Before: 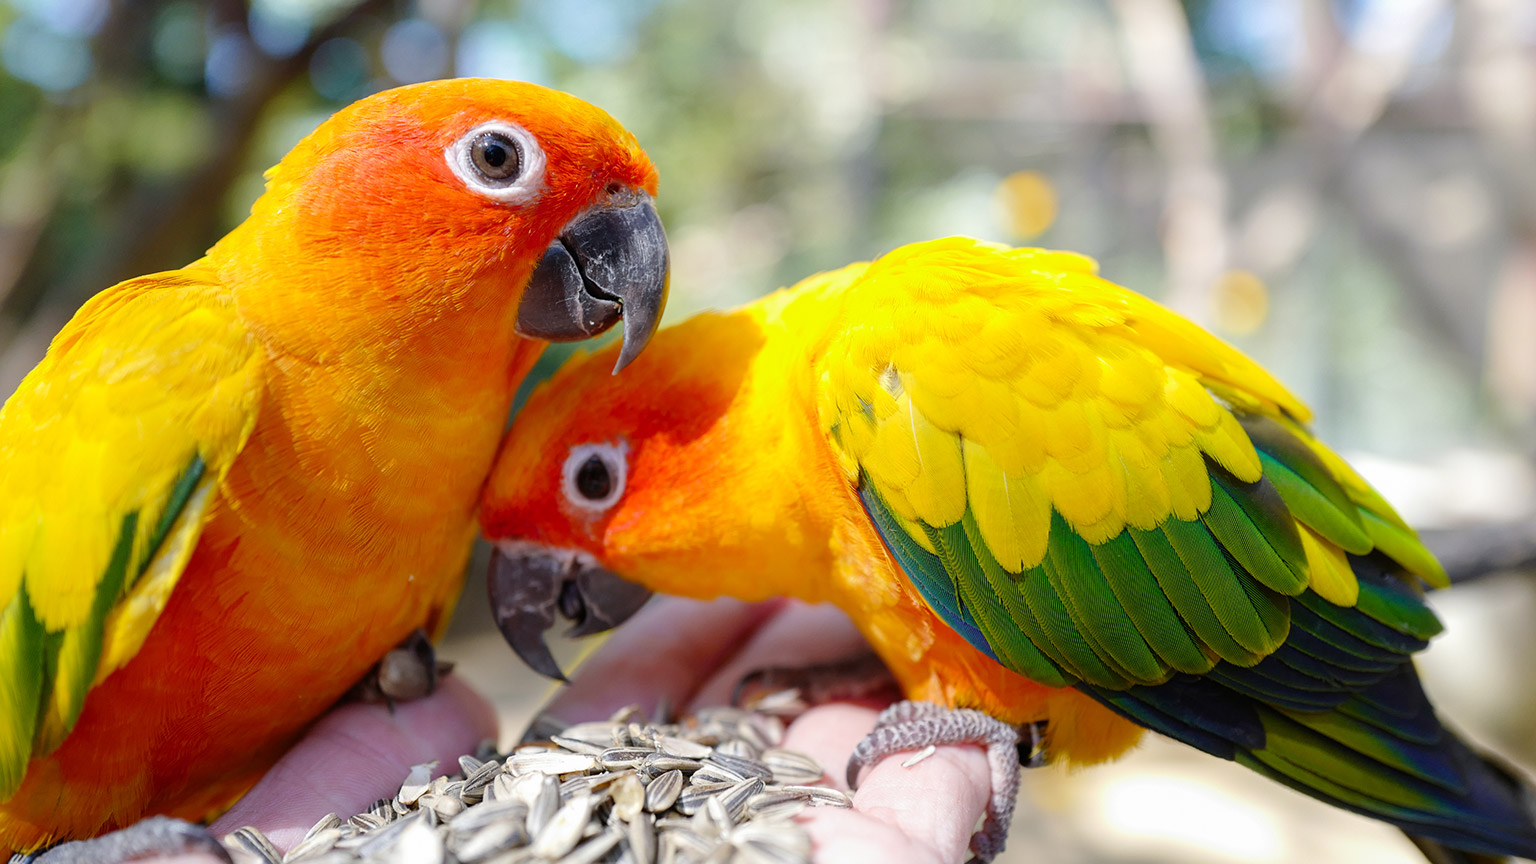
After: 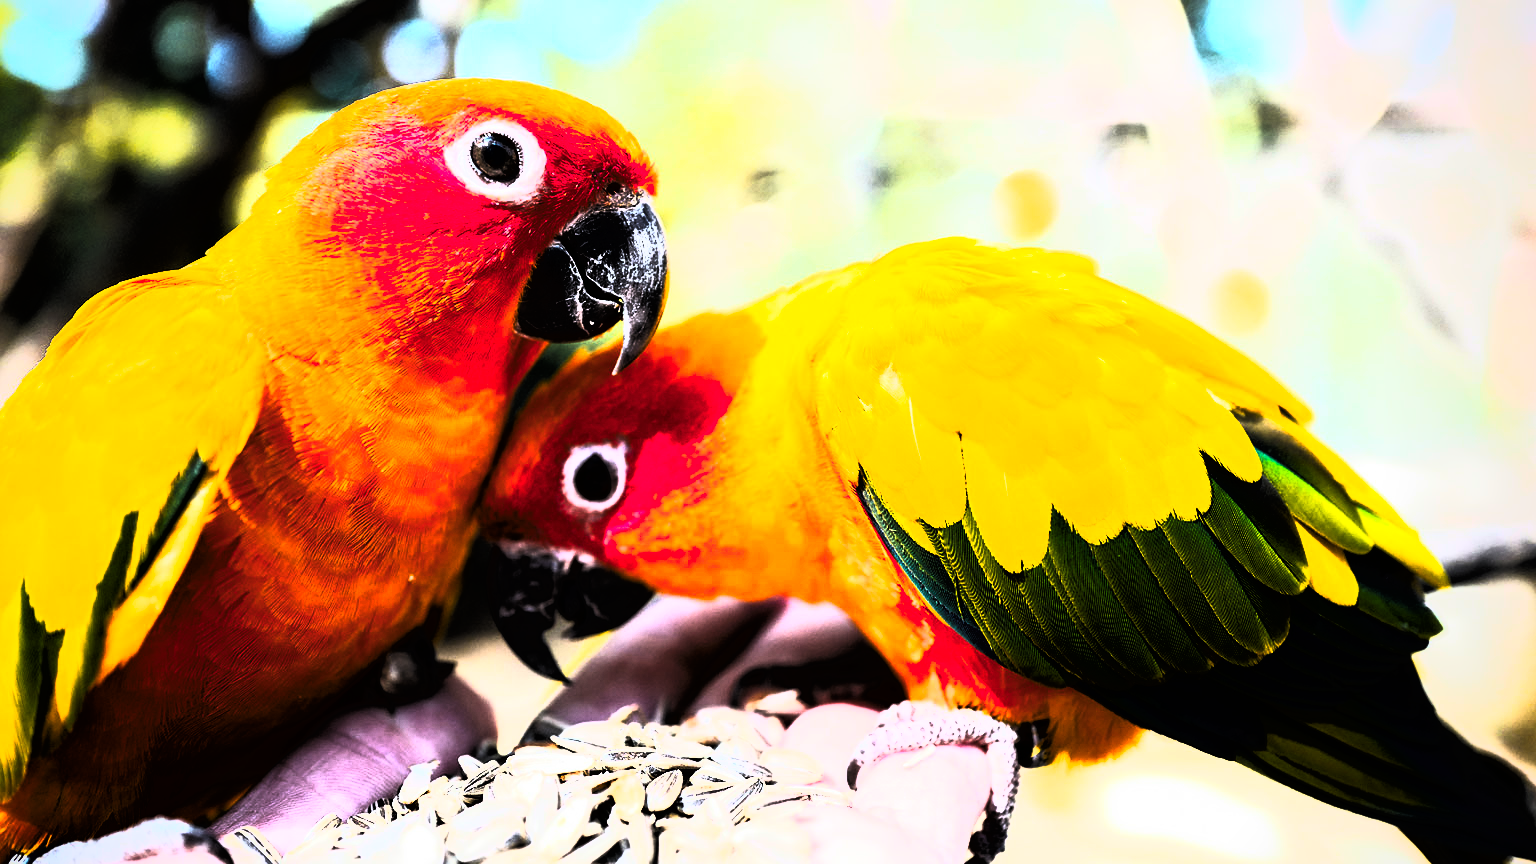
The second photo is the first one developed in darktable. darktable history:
color zones: curves: ch1 [(0.24, 0.629) (0.75, 0.5)]; ch2 [(0.255, 0.454) (0.745, 0.491)]
vignetting: brightness -0.244, saturation 0.152
tone curve: curves: ch0 [(0, 0) (0.003, 0.001) (0.011, 0.003) (0.025, 0.003) (0.044, 0.003) (0.069, 0.003) (0.1, 0.006) (0.136, 0.007) (0.177, 0.009) (0.224, 0.007) (0.277, 0.026) (0.335, 0.126) (0.399, 0.254) (0.468, 0.493) (0.543, 0.892) (0.623, 0.984) (0.709, 0.979) (0.801, 0.979) (0.898, 0.982) (1, 1)], color space Lab, linked channels, preserve colors none
